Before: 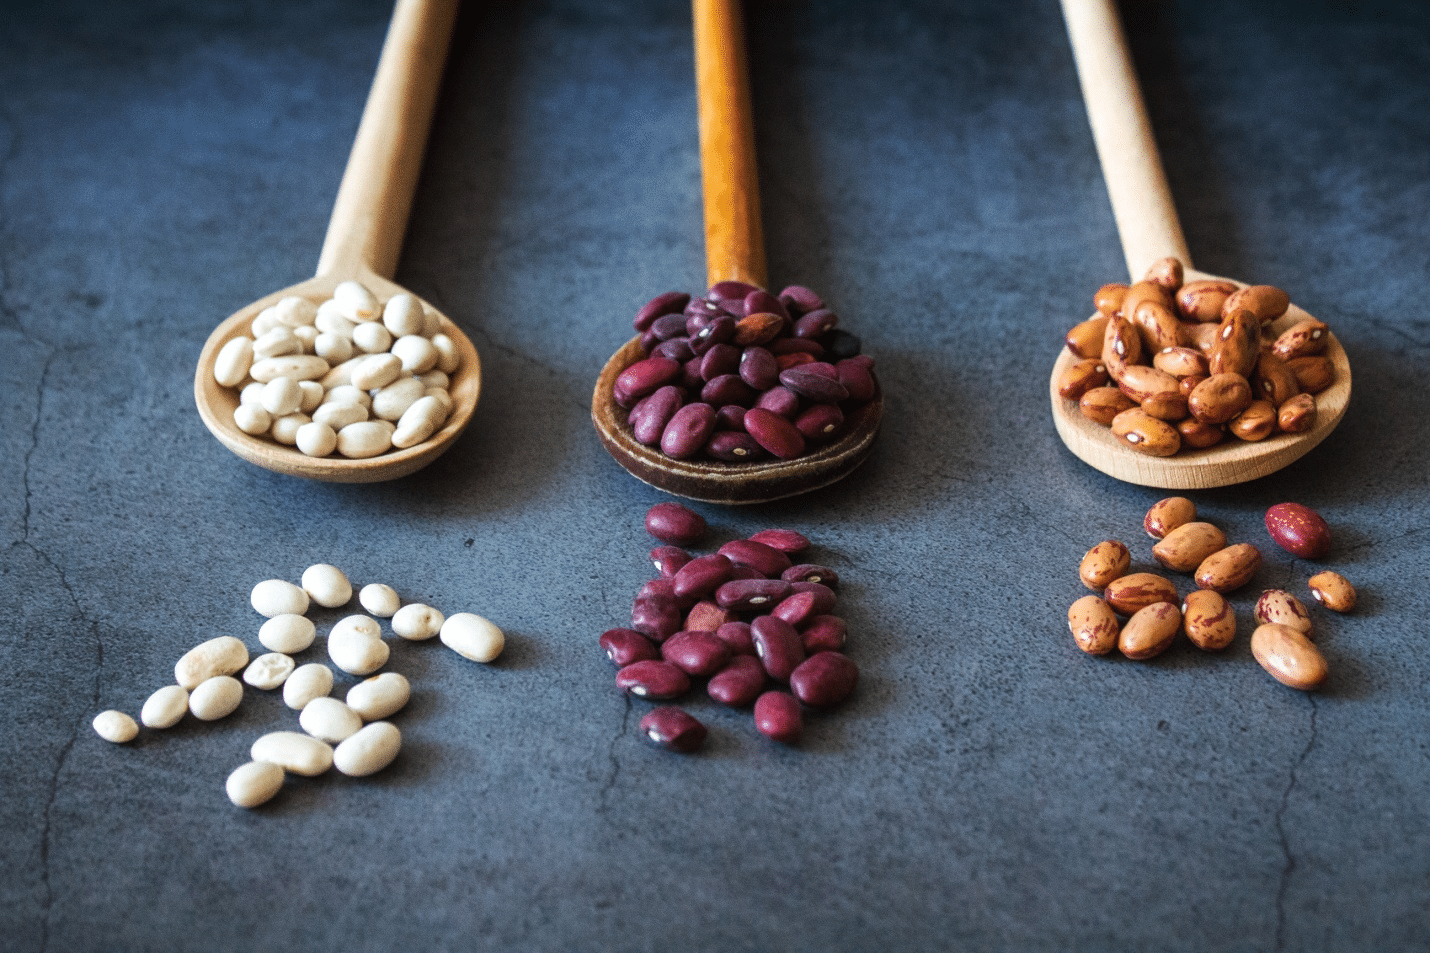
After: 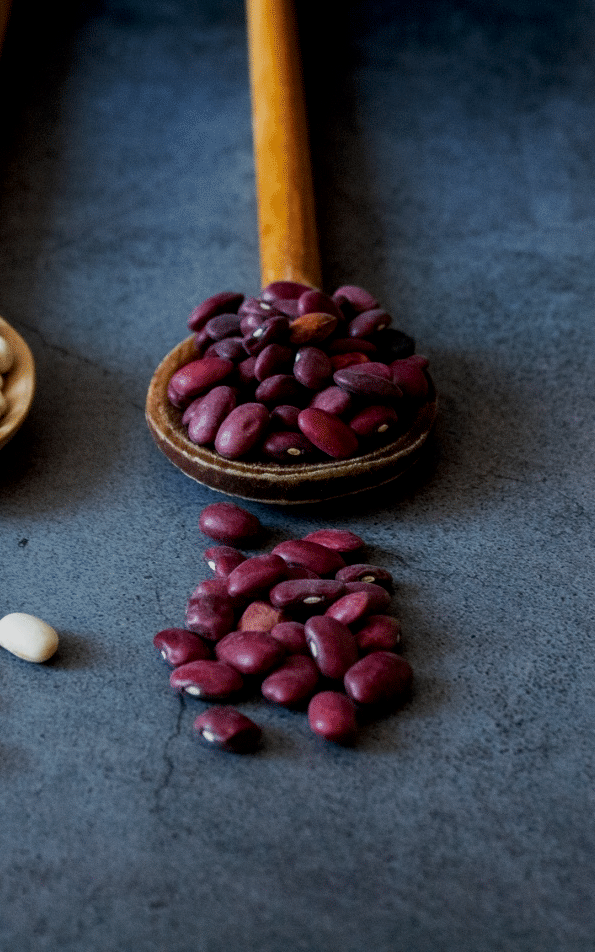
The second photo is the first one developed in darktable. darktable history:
crop: left 31.229%, right 27.105%
exposure: black level correction 0.011, exposure -0.478 EV, compensate highlight preservation false
